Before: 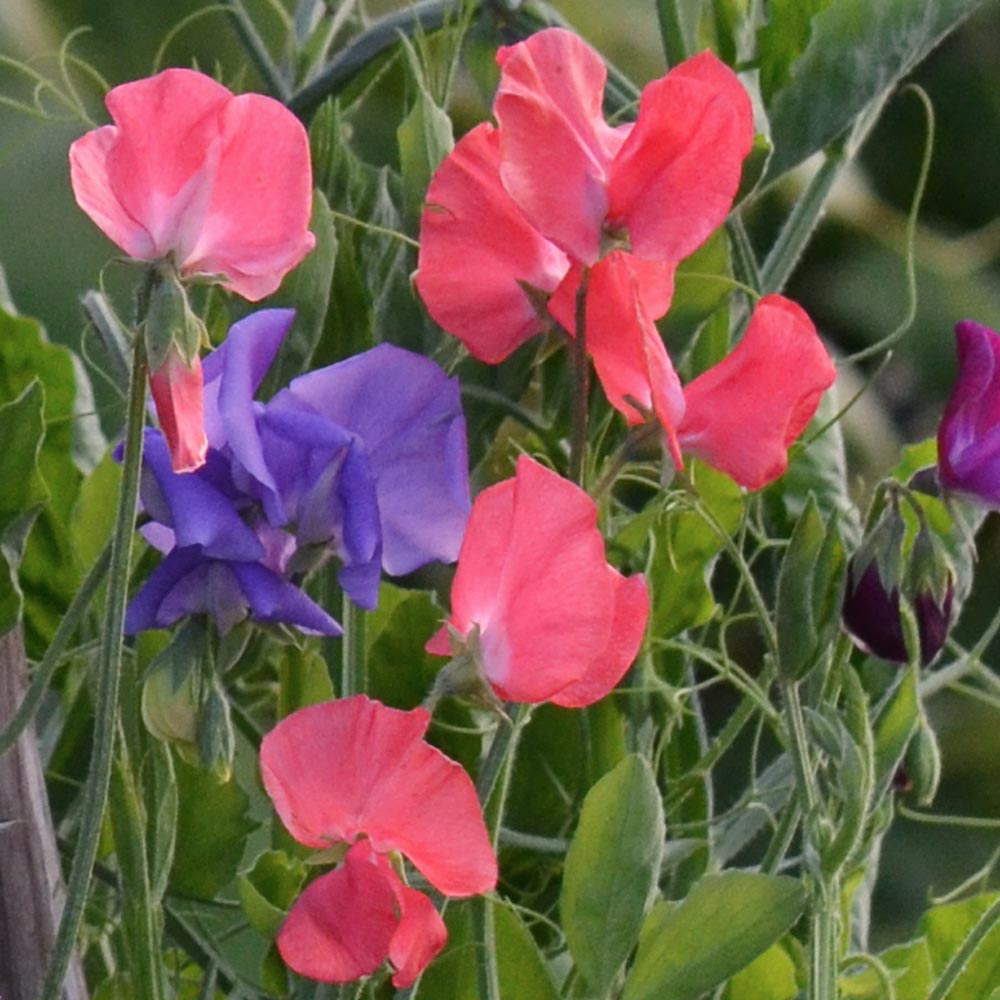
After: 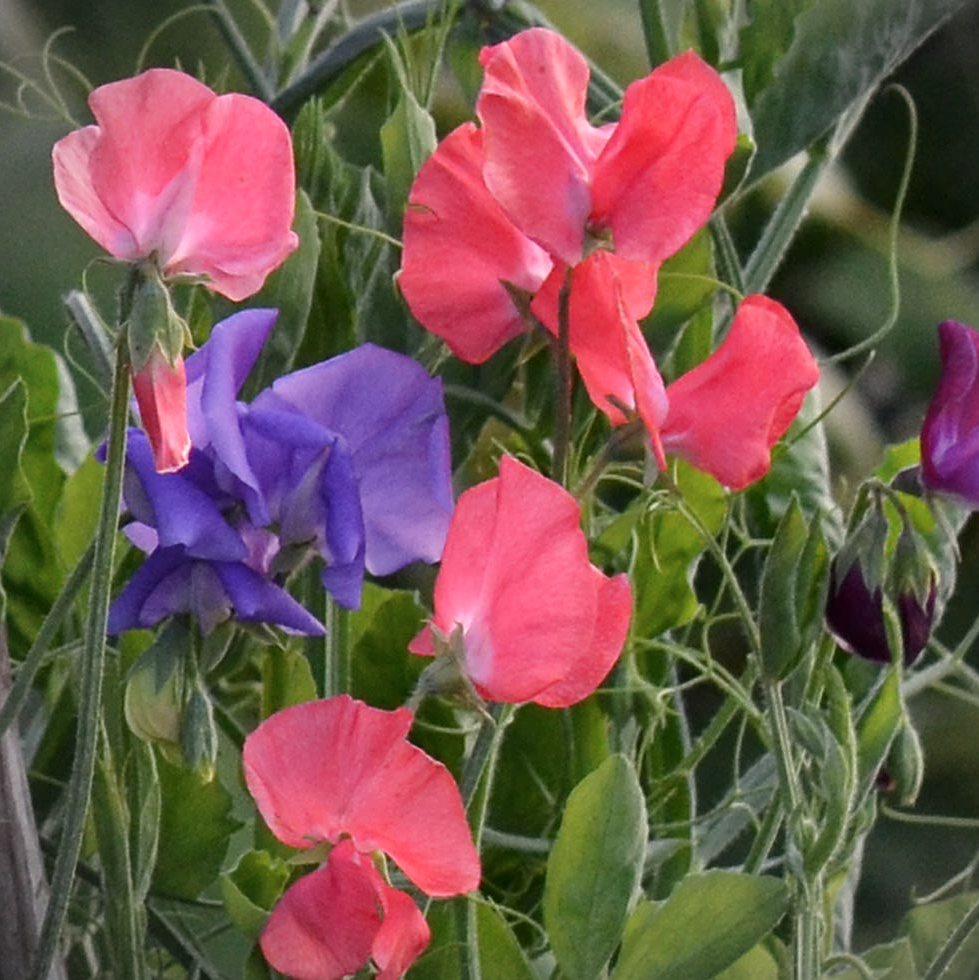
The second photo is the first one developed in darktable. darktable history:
crop: left 1.735%, right 0.288%, bottom 1.974%
vignetting: fall-off start 91.13%, brightness -0.45, saturation -0.688
shadows and highlights: shadows 0.242, highlights 41.25
local contrast: highlights 101%, shadows 102%, detail 119%, midtone range 0.2
sharpen: radius 1.561, amount 0.355, threshold 1.47
